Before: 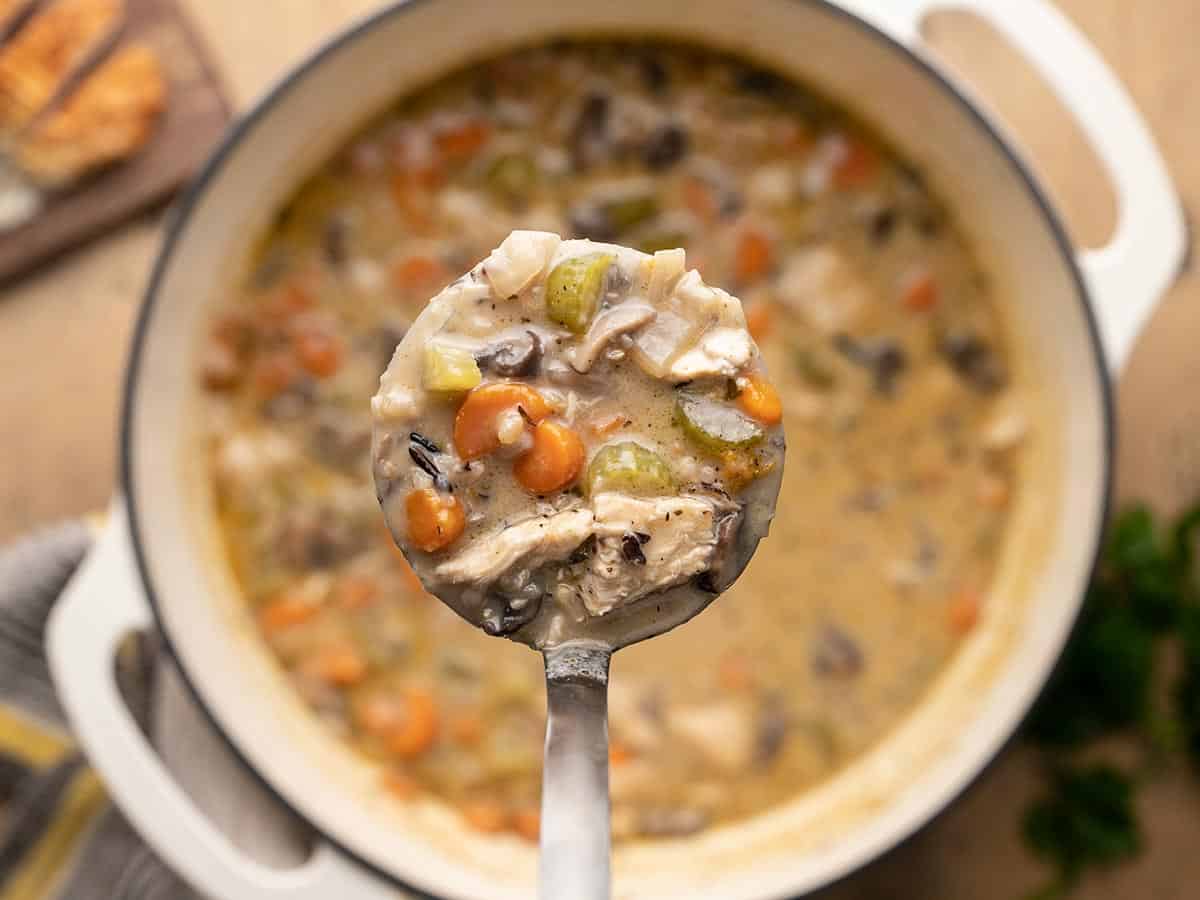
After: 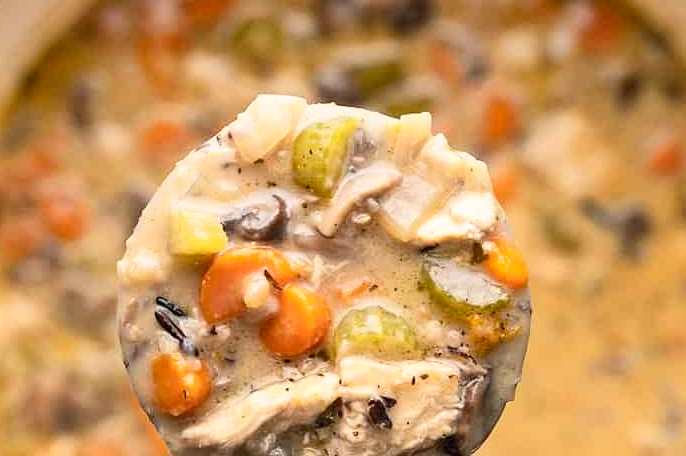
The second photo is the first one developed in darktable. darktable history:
contrast brightness saturation: contrast 0.204, brightness 0.166, saturation 0.228
crop: left 21.177%, top 15.209%, right 21.606%, bottom 34.041%
